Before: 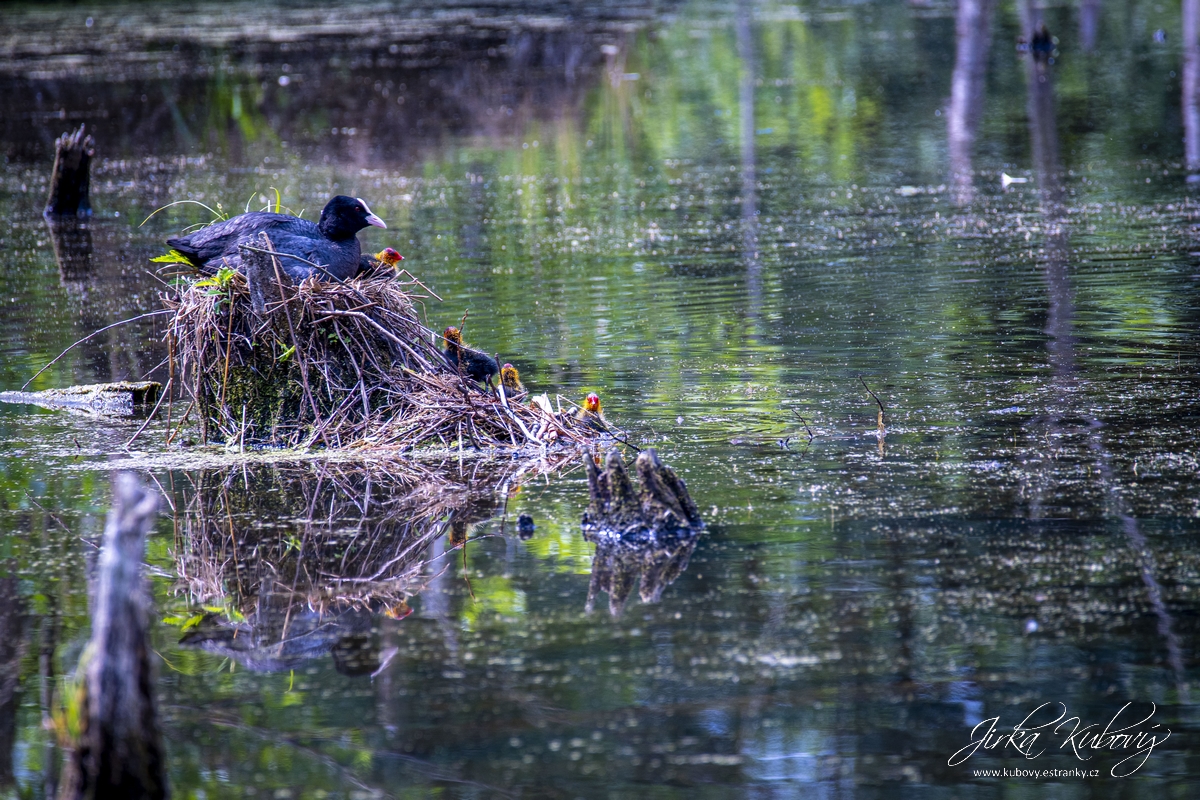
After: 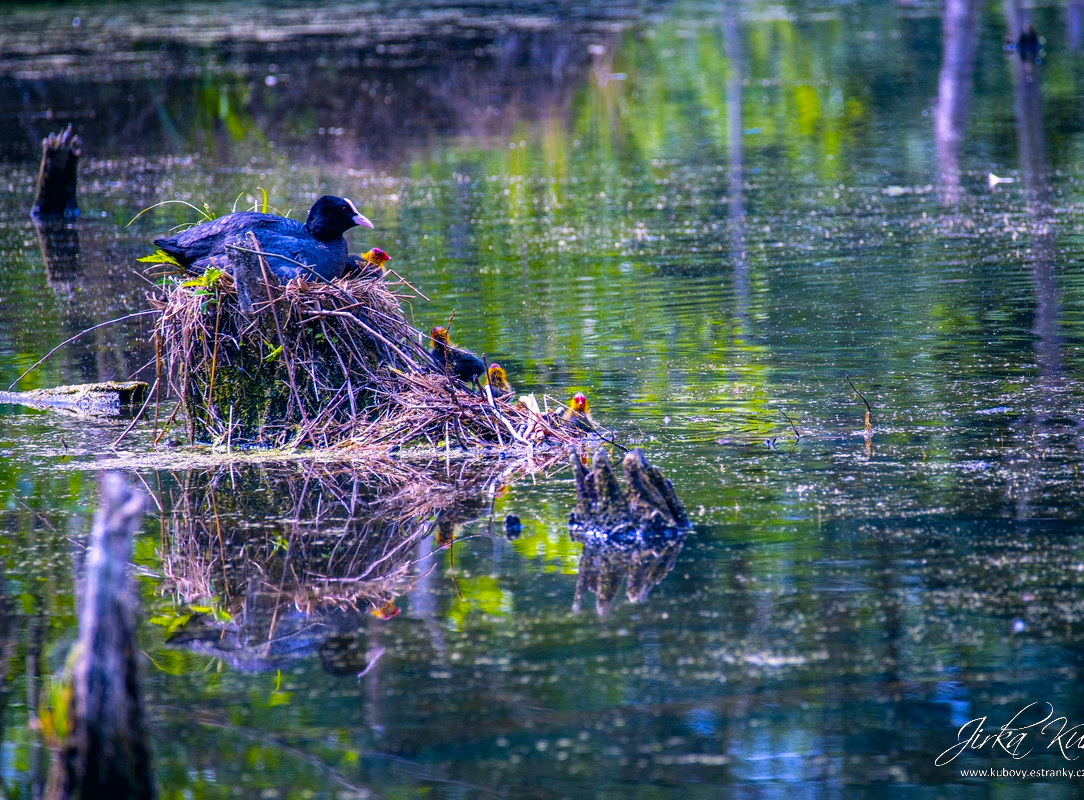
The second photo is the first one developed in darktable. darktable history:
color balance rgb: linear chroma grading › global chroma 15.082%, perceptual saturation grading › global saturation 30.77%, global vibrance 20%
color correction: highlights a* 5.44, highlights b* 5.29, shadows a* -4.46, shadows b* -5.22
crop and rotate: left 1.099%, right 8.54%
